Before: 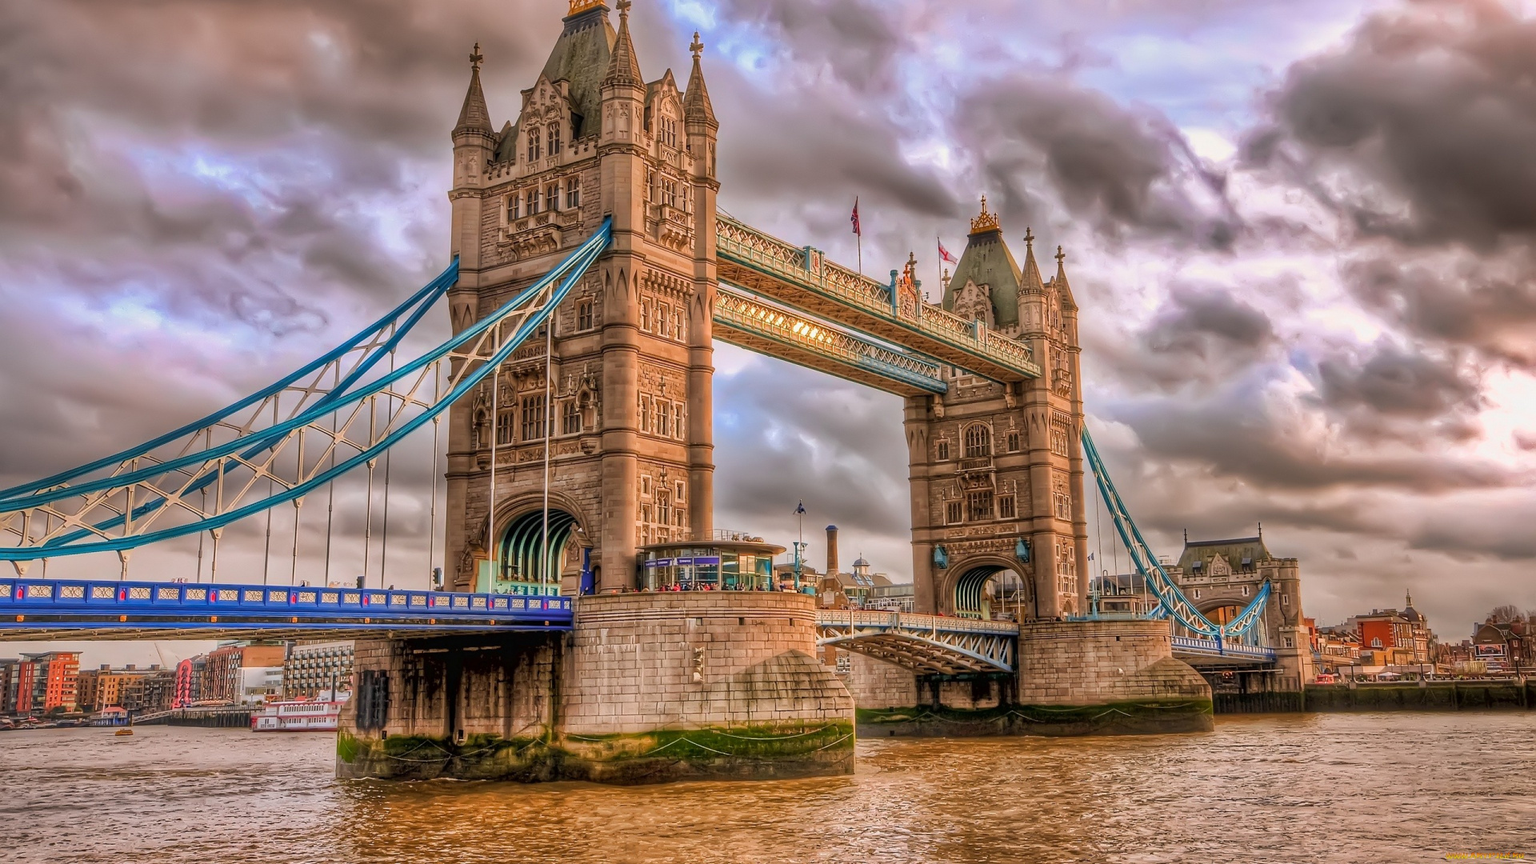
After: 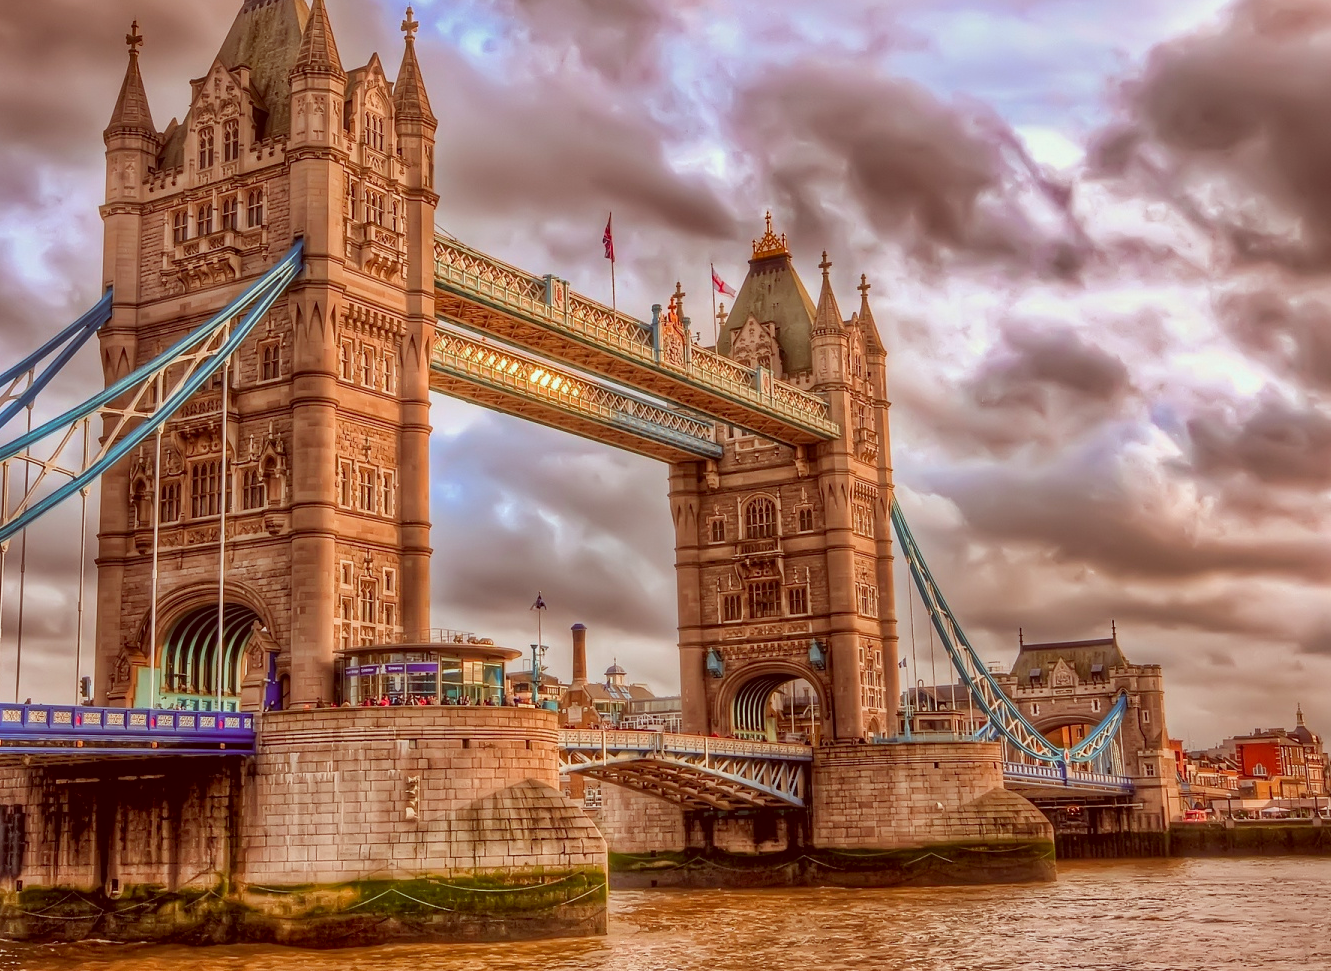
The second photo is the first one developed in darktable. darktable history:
crop and rotate: left 24.032%, top 3.122%, right 6.639%, bottom 6.88%
color correction: highlights a* -7.02, highlights b* -0.218, shadows a* 20.36, shadows b* 12.33
